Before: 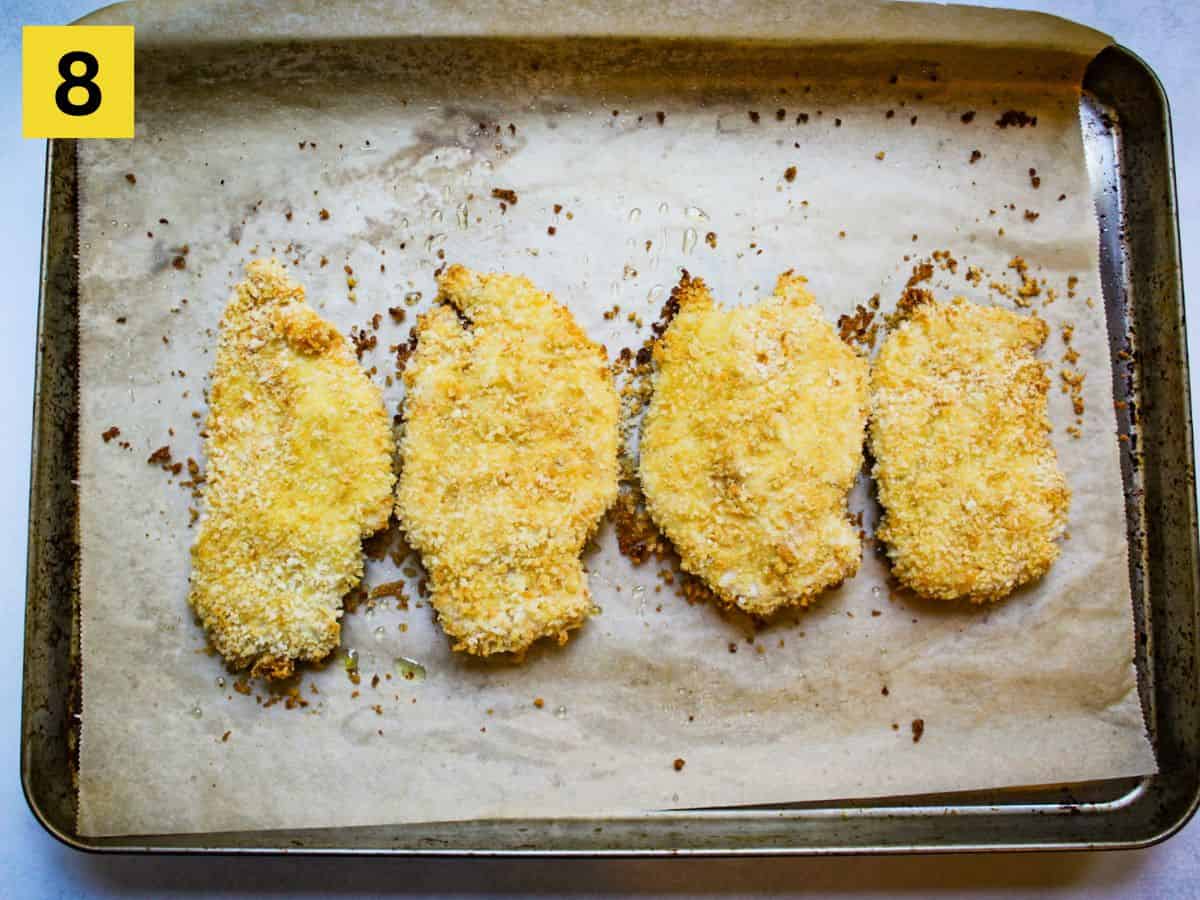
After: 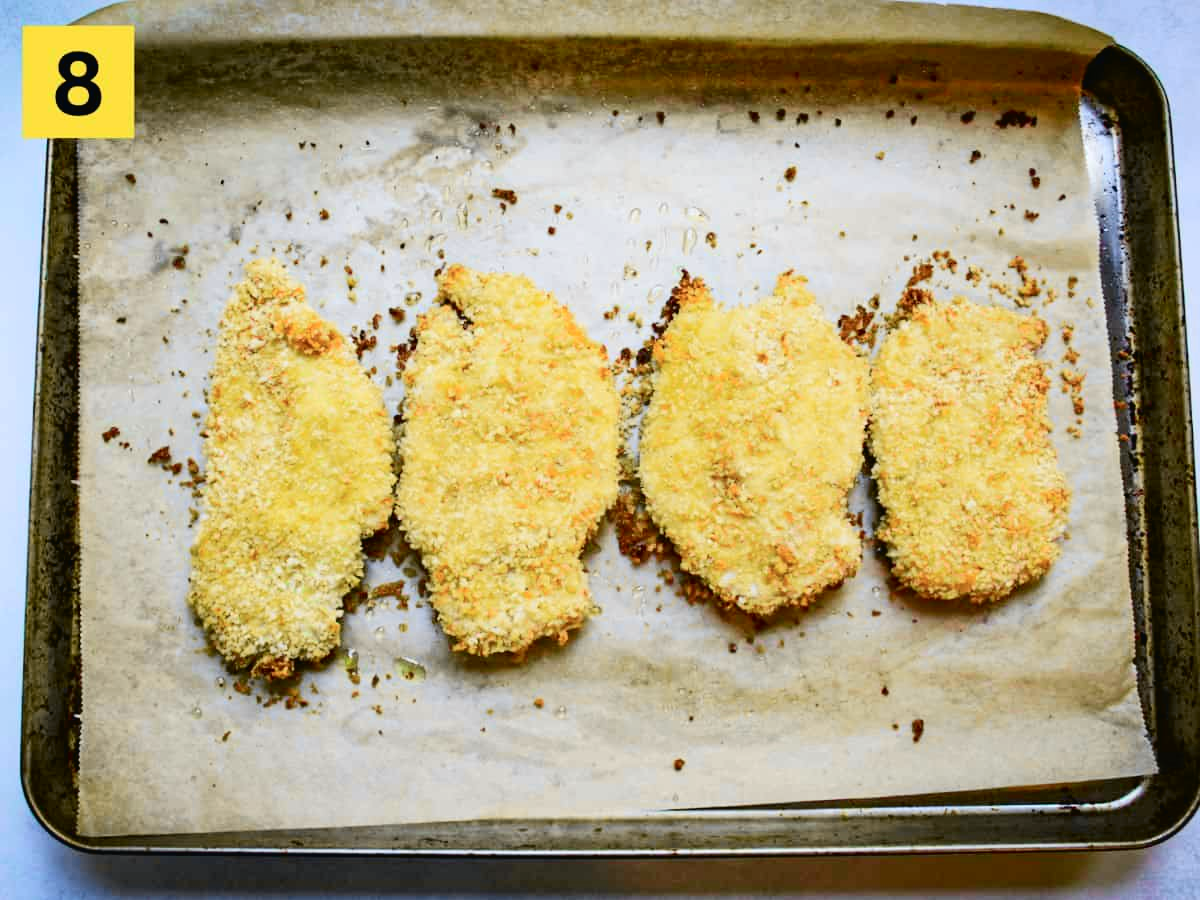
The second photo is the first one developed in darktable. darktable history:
tone curve: curves: ch0 [(0, 0.018) (0.061, 0.041) (0.205, 0.191) (0.289, 0.292) (0.39, 0.424) (0.493, 0.551) (0.666, 0.743) (0.795, 0.841) (1, 0.998)]; ch1 [(0, 0) (0.385, 0.343) (0.439, 0.415) (0.494, 0.498) (0.501, 0.501) (0.51, 0.496) (0.548, 0.554) (0.586, 0.61) (0.684, 0.658) (0.783, 0.804) (1, 1)]; ch2 [(0, 0) (0.304, 0.31) (0.403, 0.399) (0.441, 0.428) (0.47, 0.469) (0.498, 0.496) (0.524, 0.538) (0.566, 0.588) (0.648, 0.665) (0.697, 0.699) (1, 1)], color space Lab, independent channels, preserve colors none
